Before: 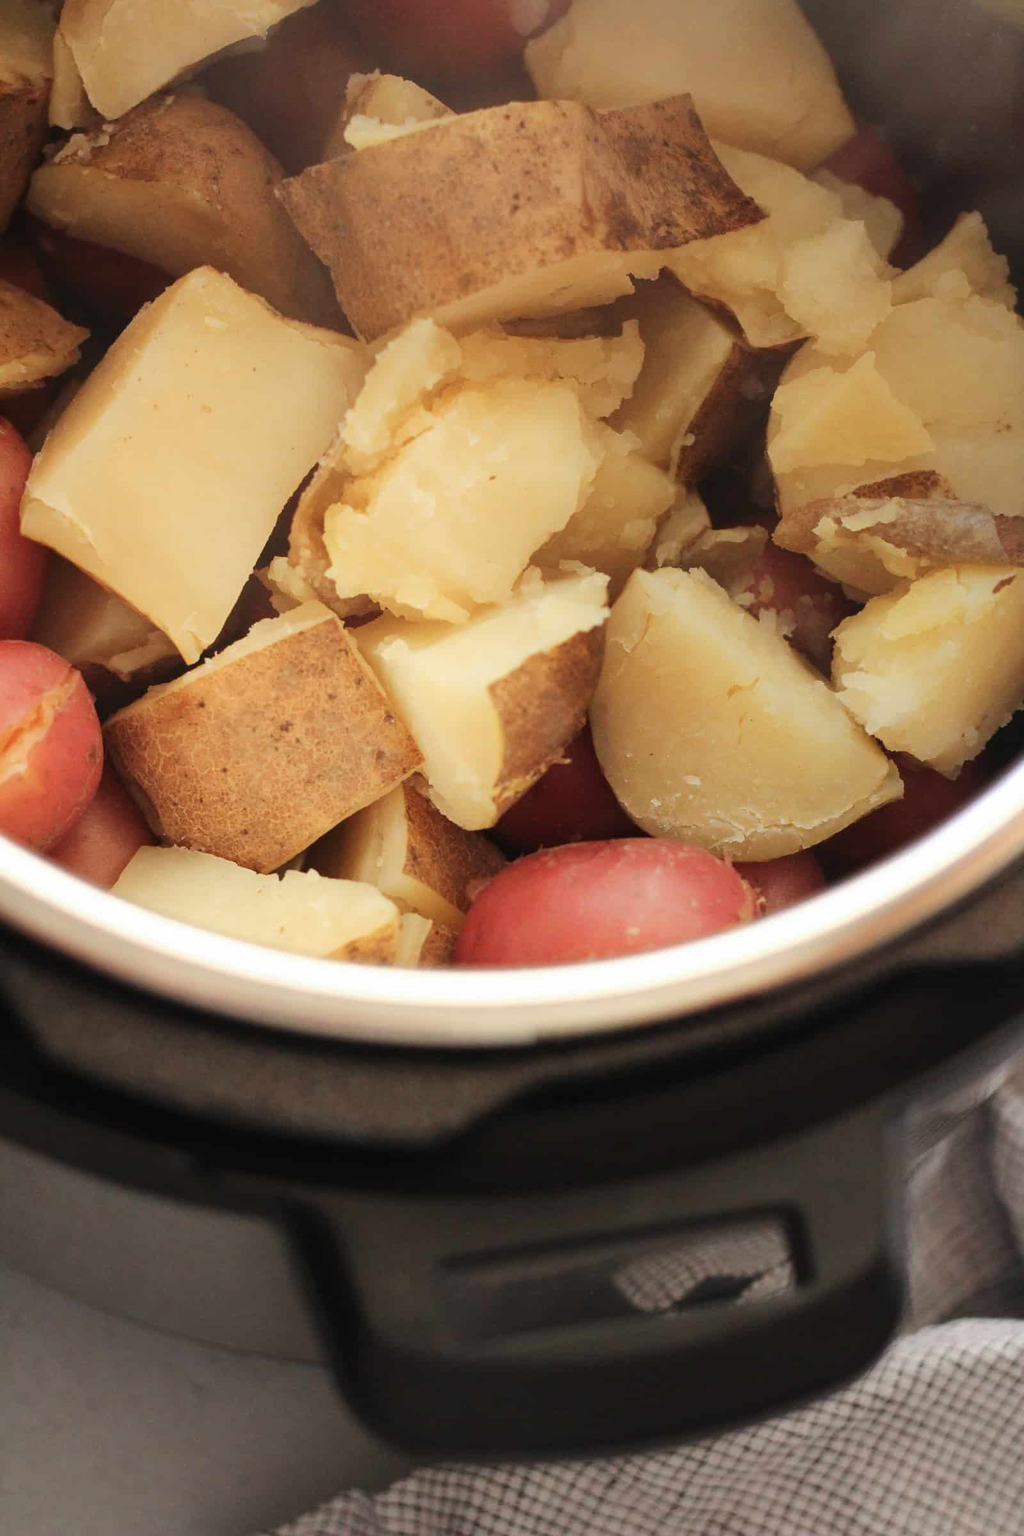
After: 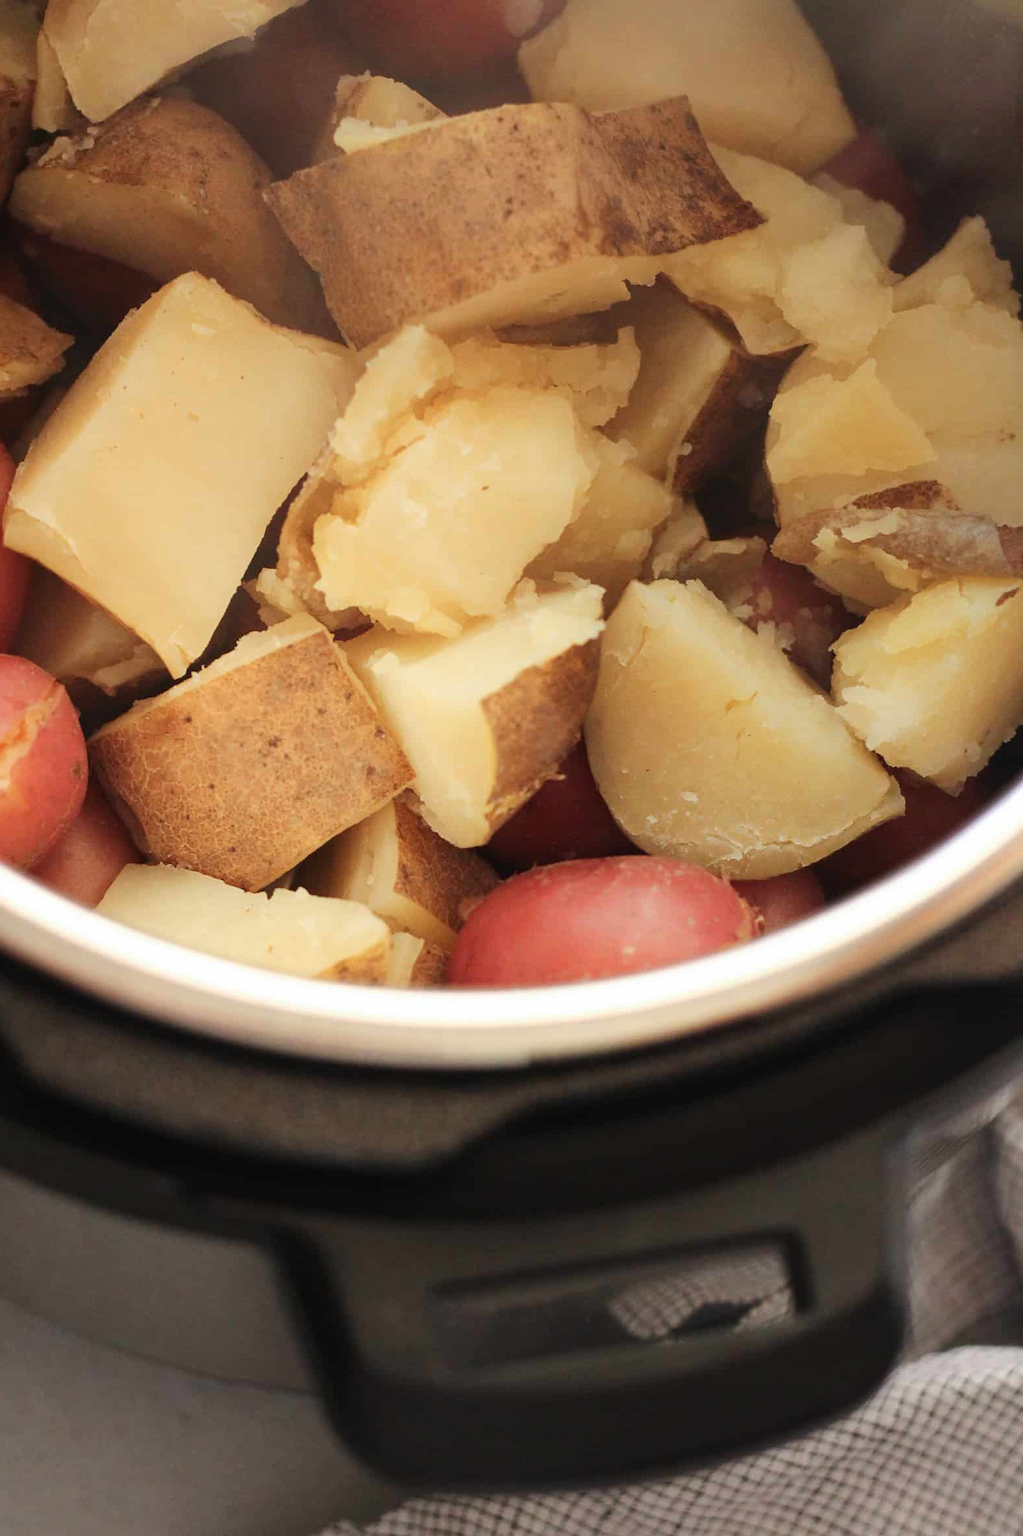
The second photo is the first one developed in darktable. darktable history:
tone equalizer: on, module defaults
crop: left 1.743%, right 0.268%, bottom 2.011%
